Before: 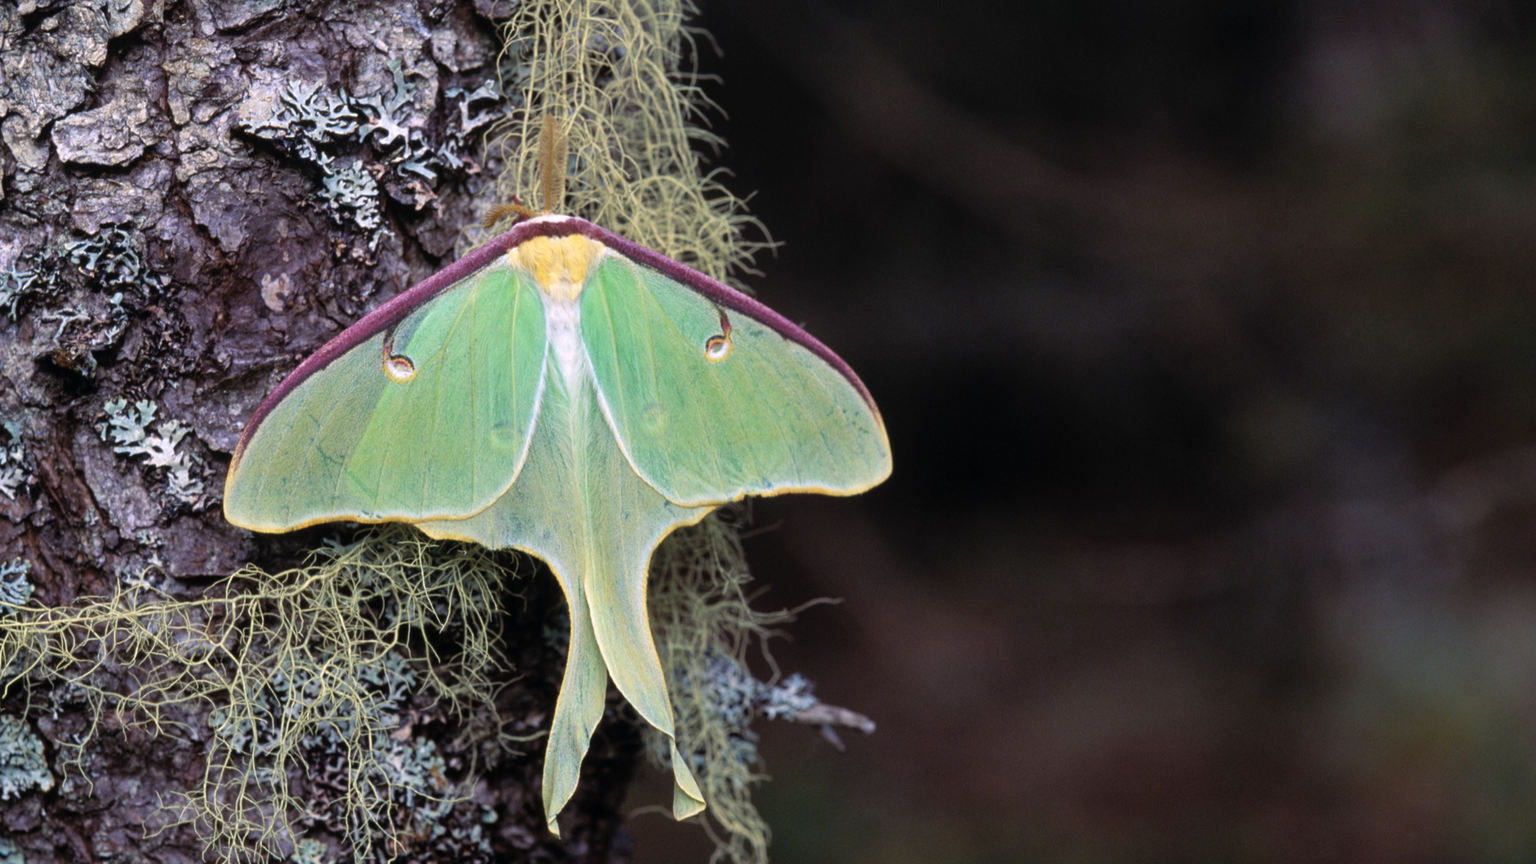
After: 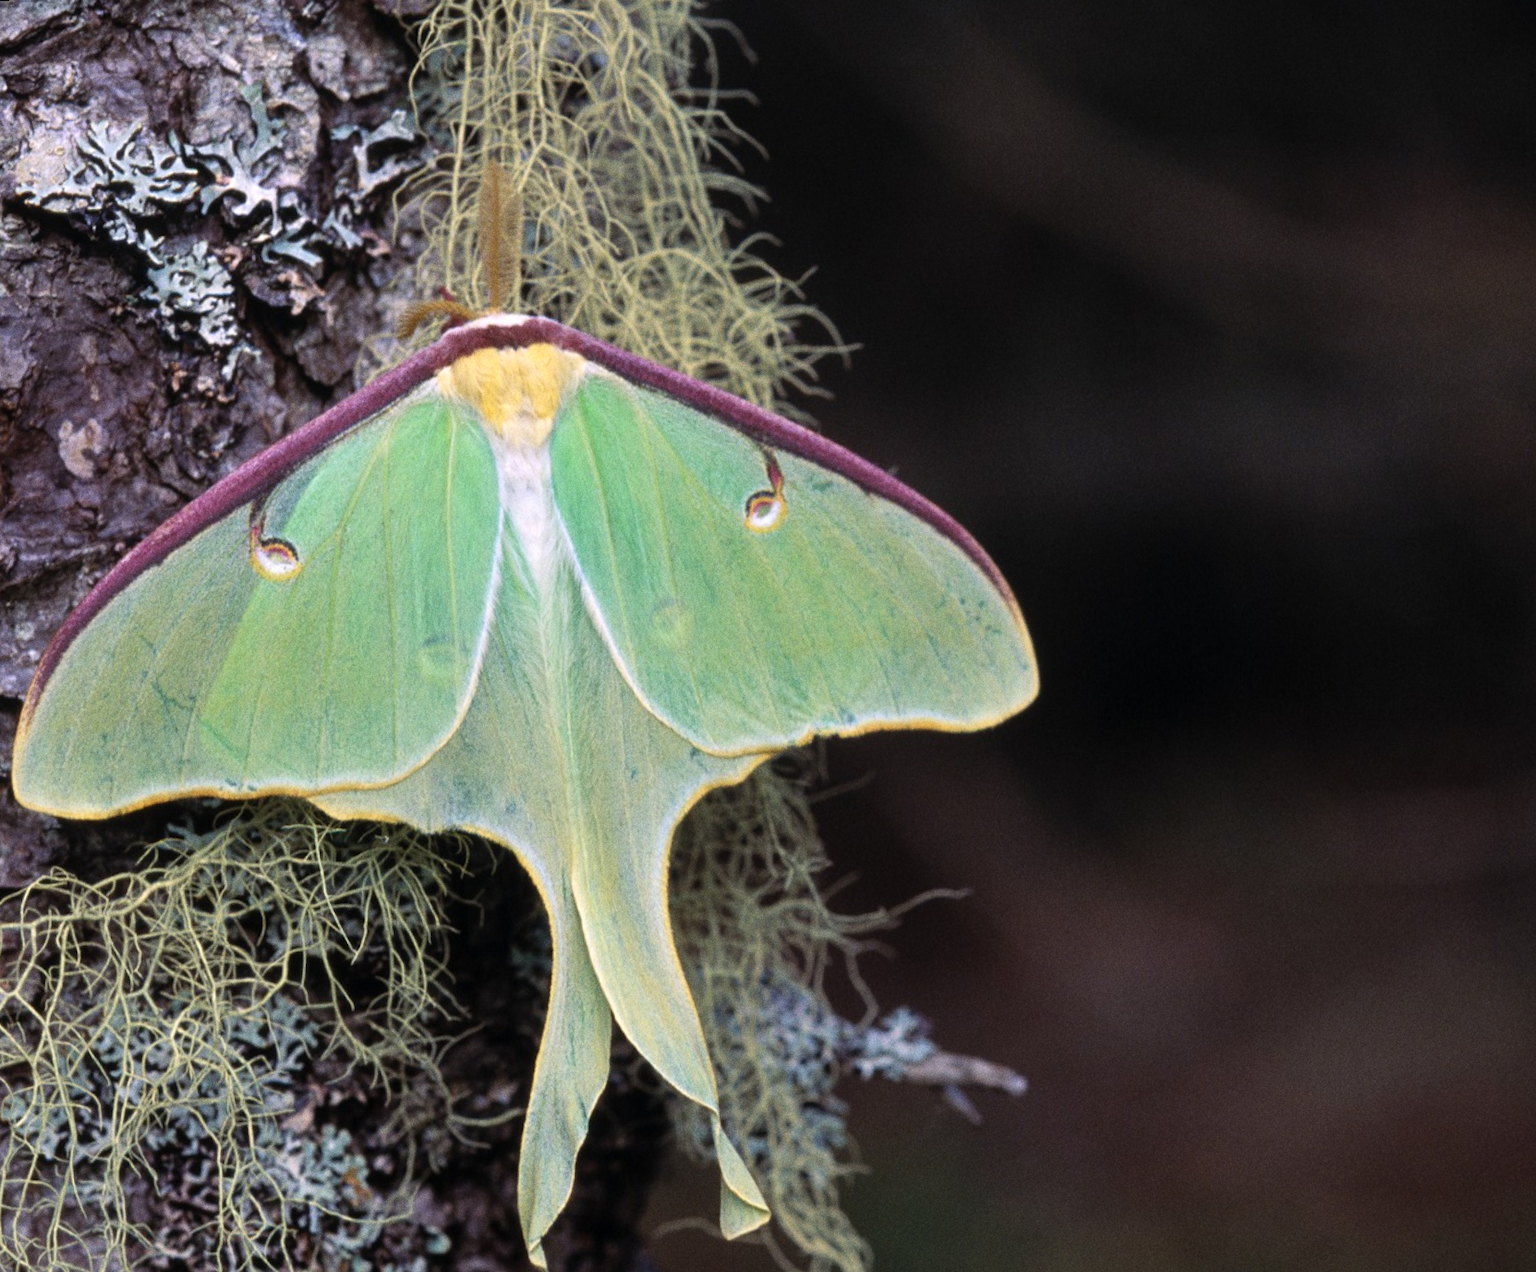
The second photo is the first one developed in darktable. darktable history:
rotate and perspective: rotation -2°, crop left 0.022, crop right 0.978, crop top 0.049, crop bottom 0.951
crop and rotate: left 13.342%, right 19.991%
grain: on, module defaults
tone equalizer: on, module defaults
